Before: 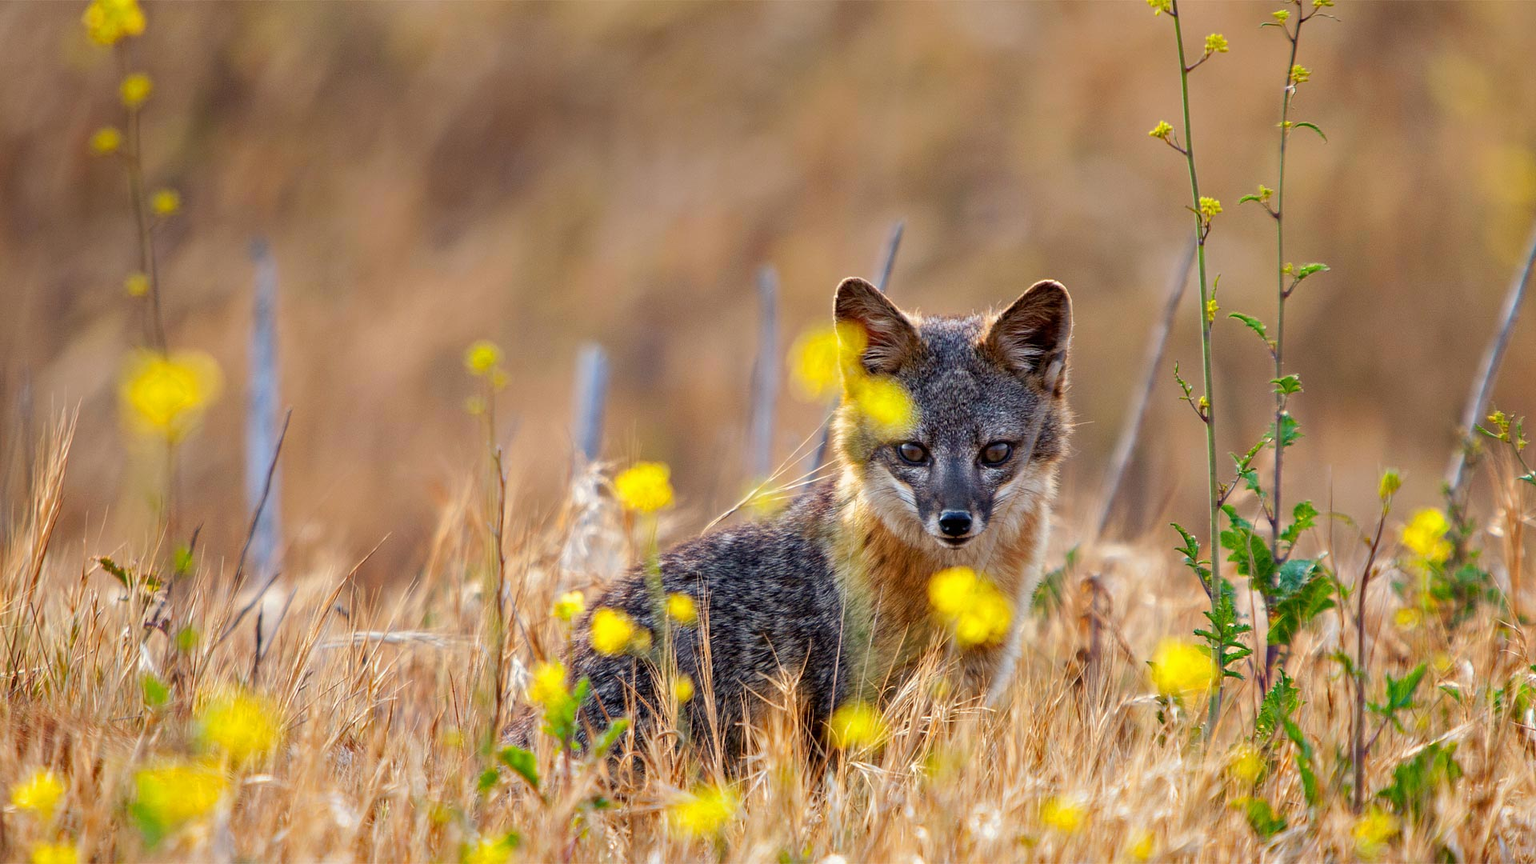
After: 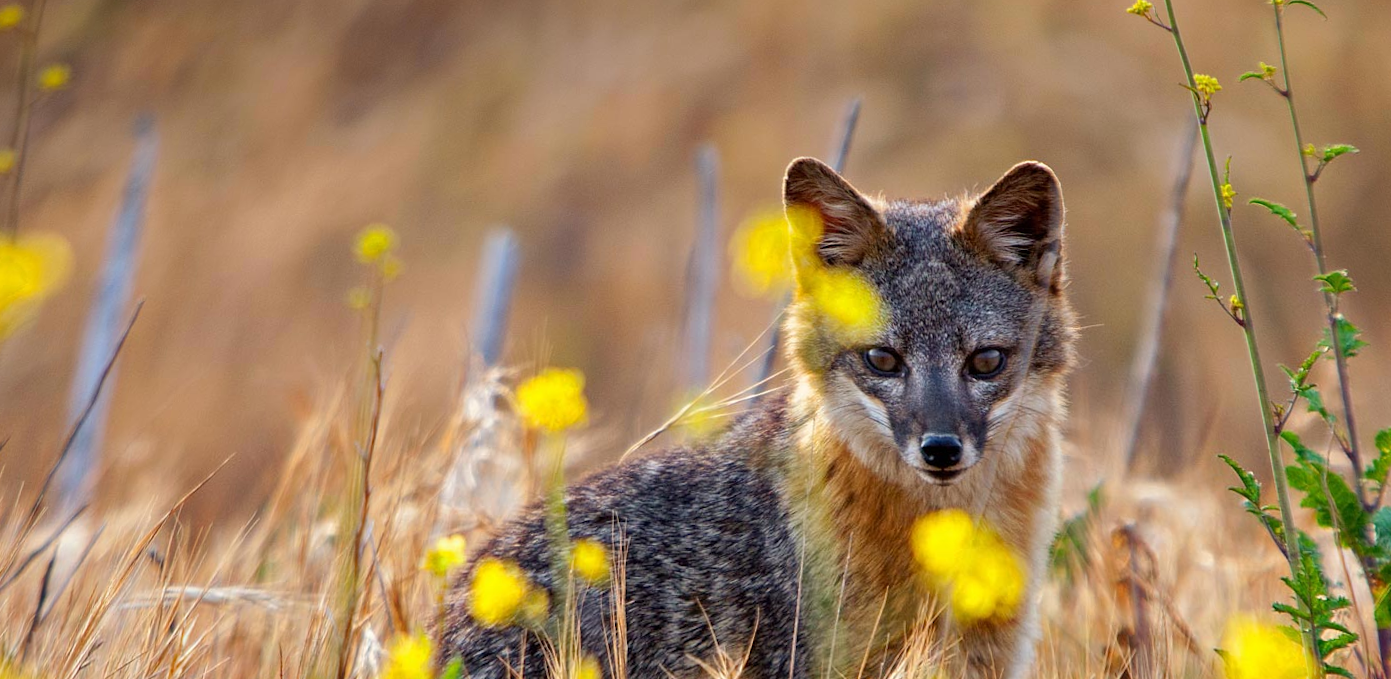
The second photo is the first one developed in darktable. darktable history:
crop: left 3.015%, top 8.969%, right 9.647%, bottom 26.457%
rotate and perspective: rotation 0.72°, lens shift (vertical) -0.352, lens shift (horizontal) -0.051, crop left 0.152, crop right 0.859, crop top 0.019, crop bottom 0.964
